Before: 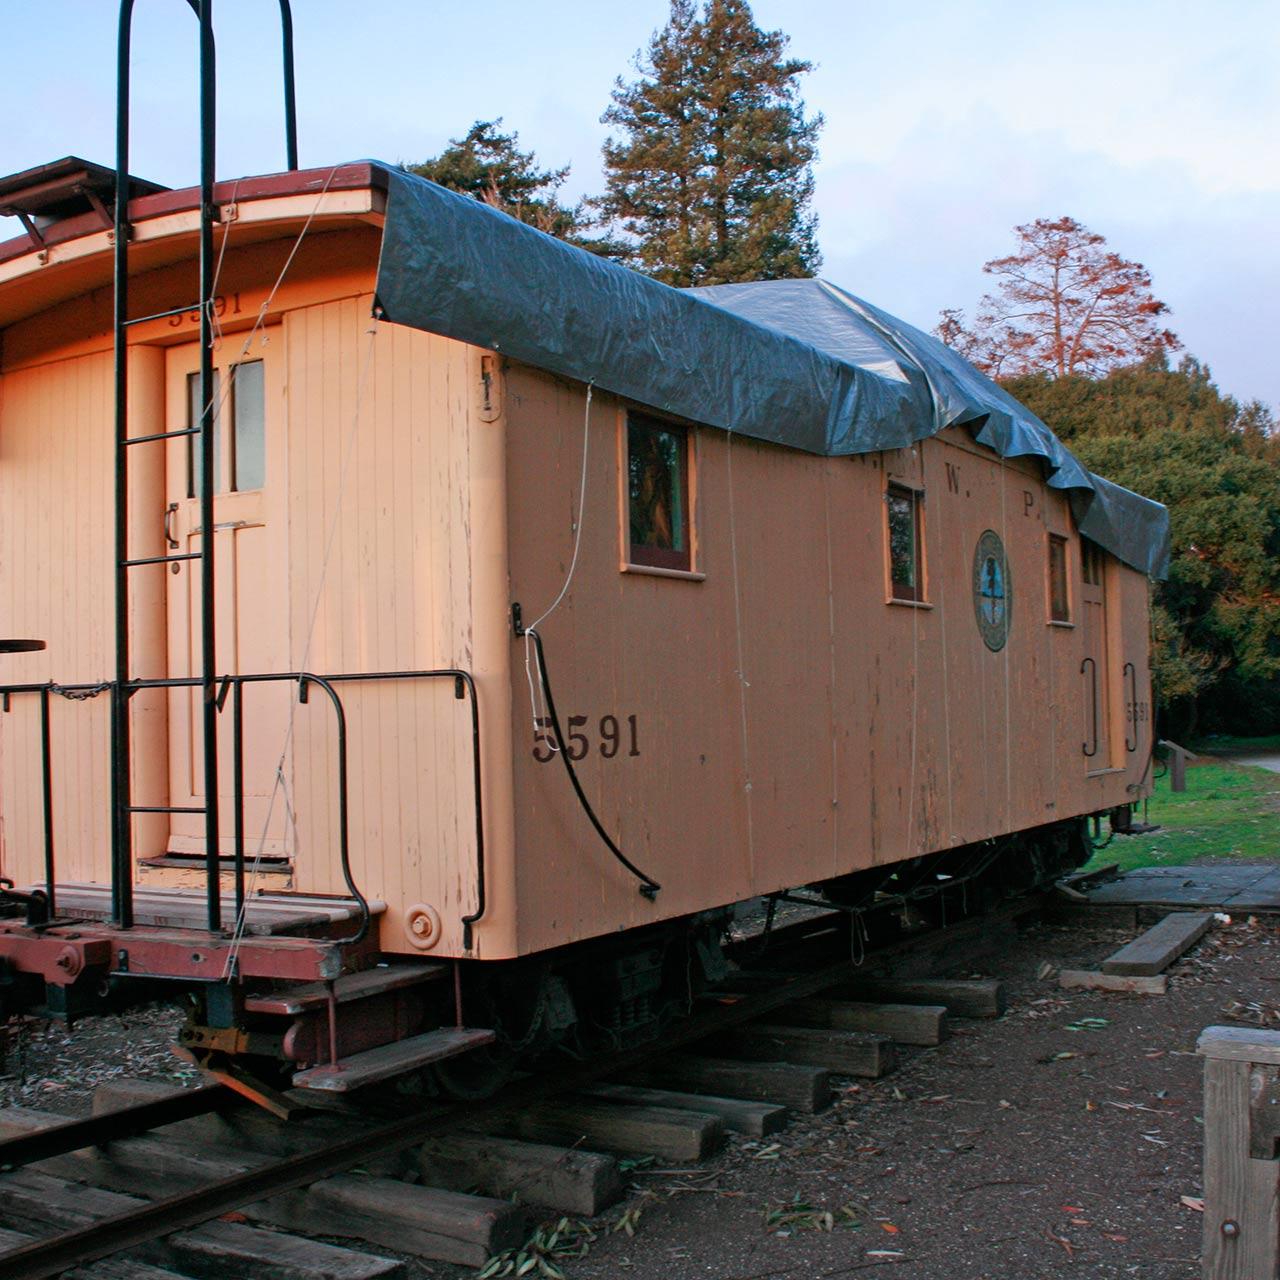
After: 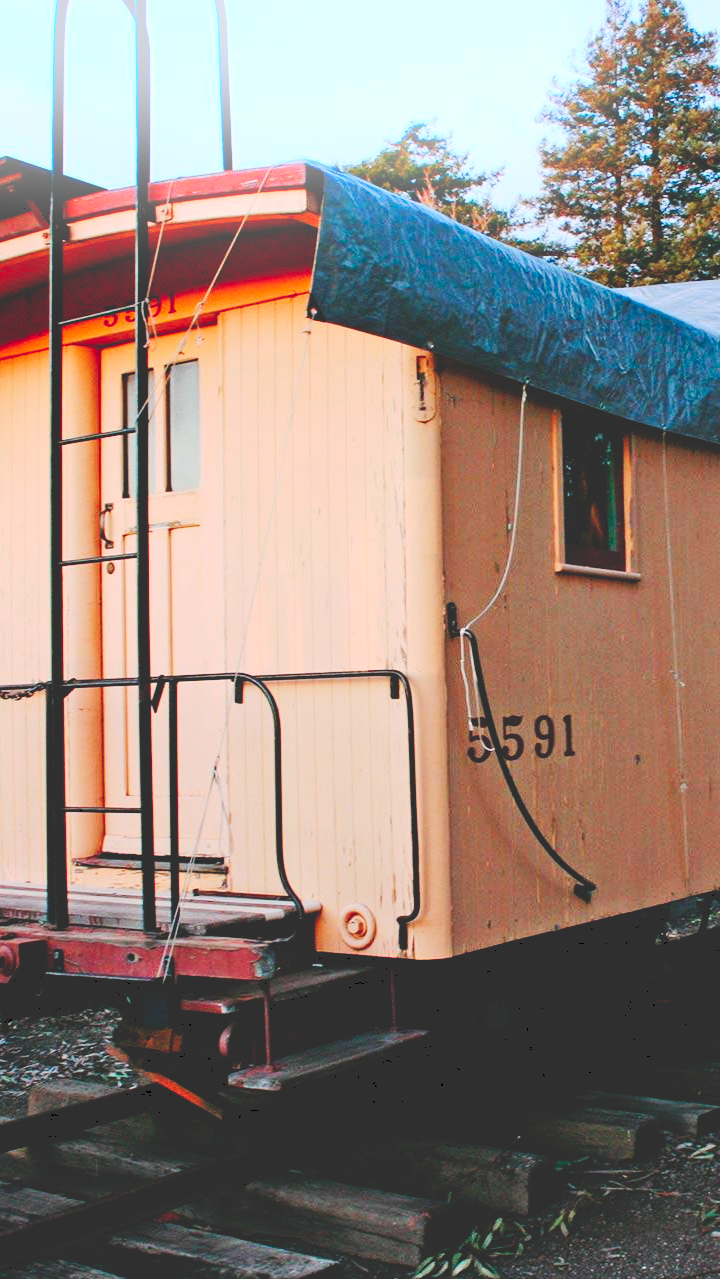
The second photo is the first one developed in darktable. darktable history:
contrast brightness saturation: contrast 0.2, brightness 0.16, saturation 0.22
crop: left 5.114%, right 38.589%
tone curve: curves: ch0 [(0, 0) (0.003, 0.195) (0.011, 0.196) (0.025, 0.196) (0.044, 0.196) (0.069, 0.196) (0.1, 0.196) (0.136, 0.197) (0.177, 0.207) (0.224, 0.224) (0.277, 0.268) (0.335, 0.336) (0.399, 0.424) (0.468, 0.533) (0.543, 0.632) (0.623, 0.715) (0.709, 0.789) (0.801, 0.85) (0.898, 0.906) (1, 1)], preserve colors none
bloom: size 15%, threshold 97%, strength 7%
